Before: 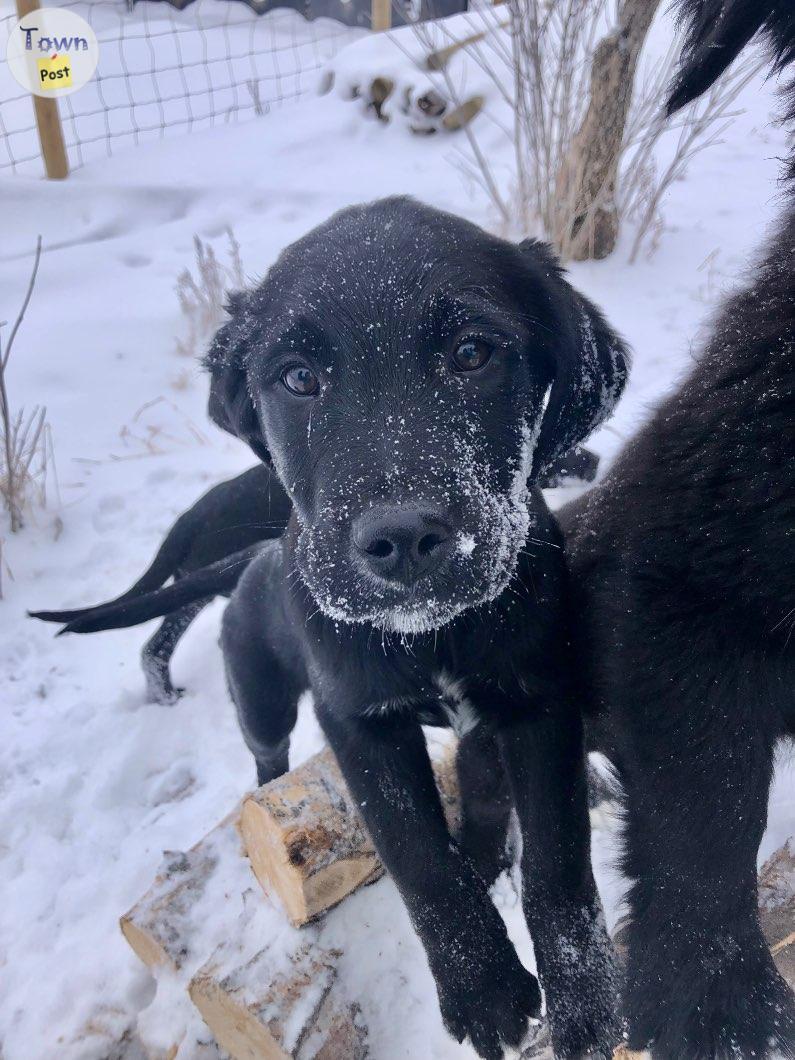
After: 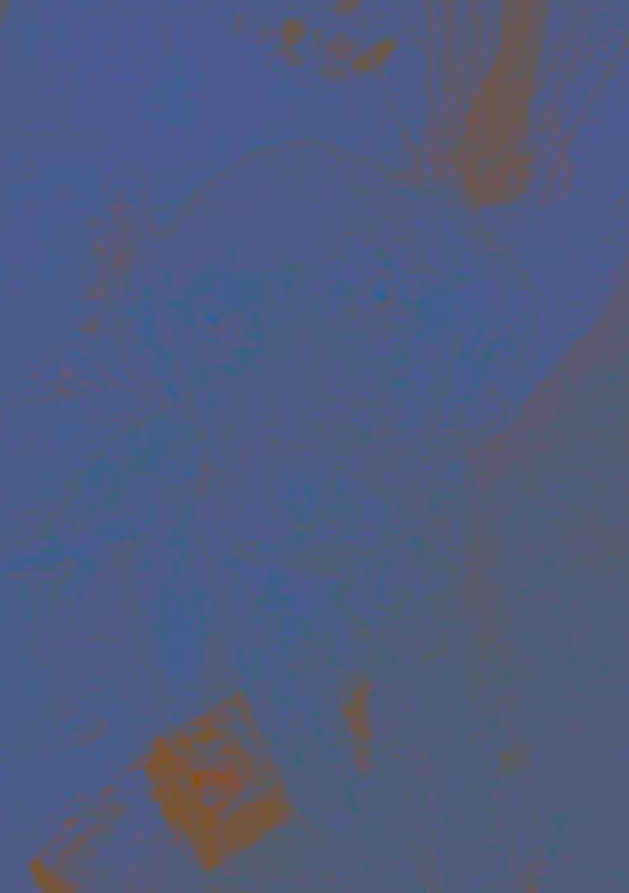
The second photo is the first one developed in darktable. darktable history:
crop: left 11.225%, top 5.381%, right 9.565%, bottom 10.314%
contrast brightness saturation: contrast -0.99, brightness -0.17, saturation 0.75
